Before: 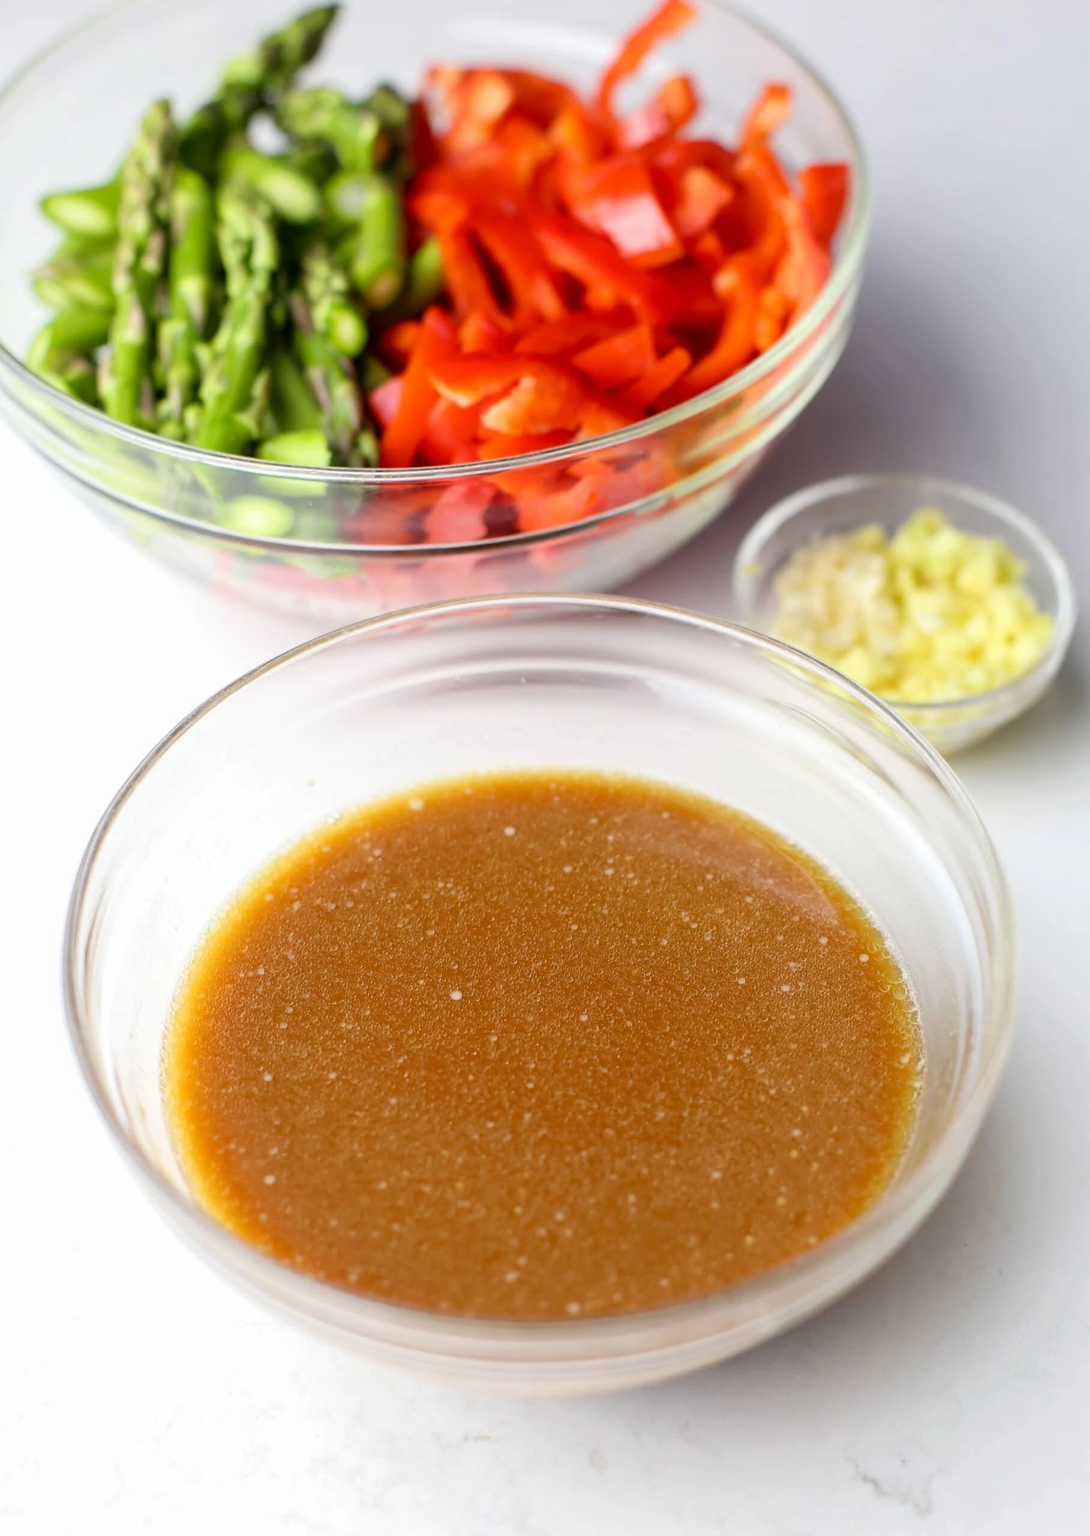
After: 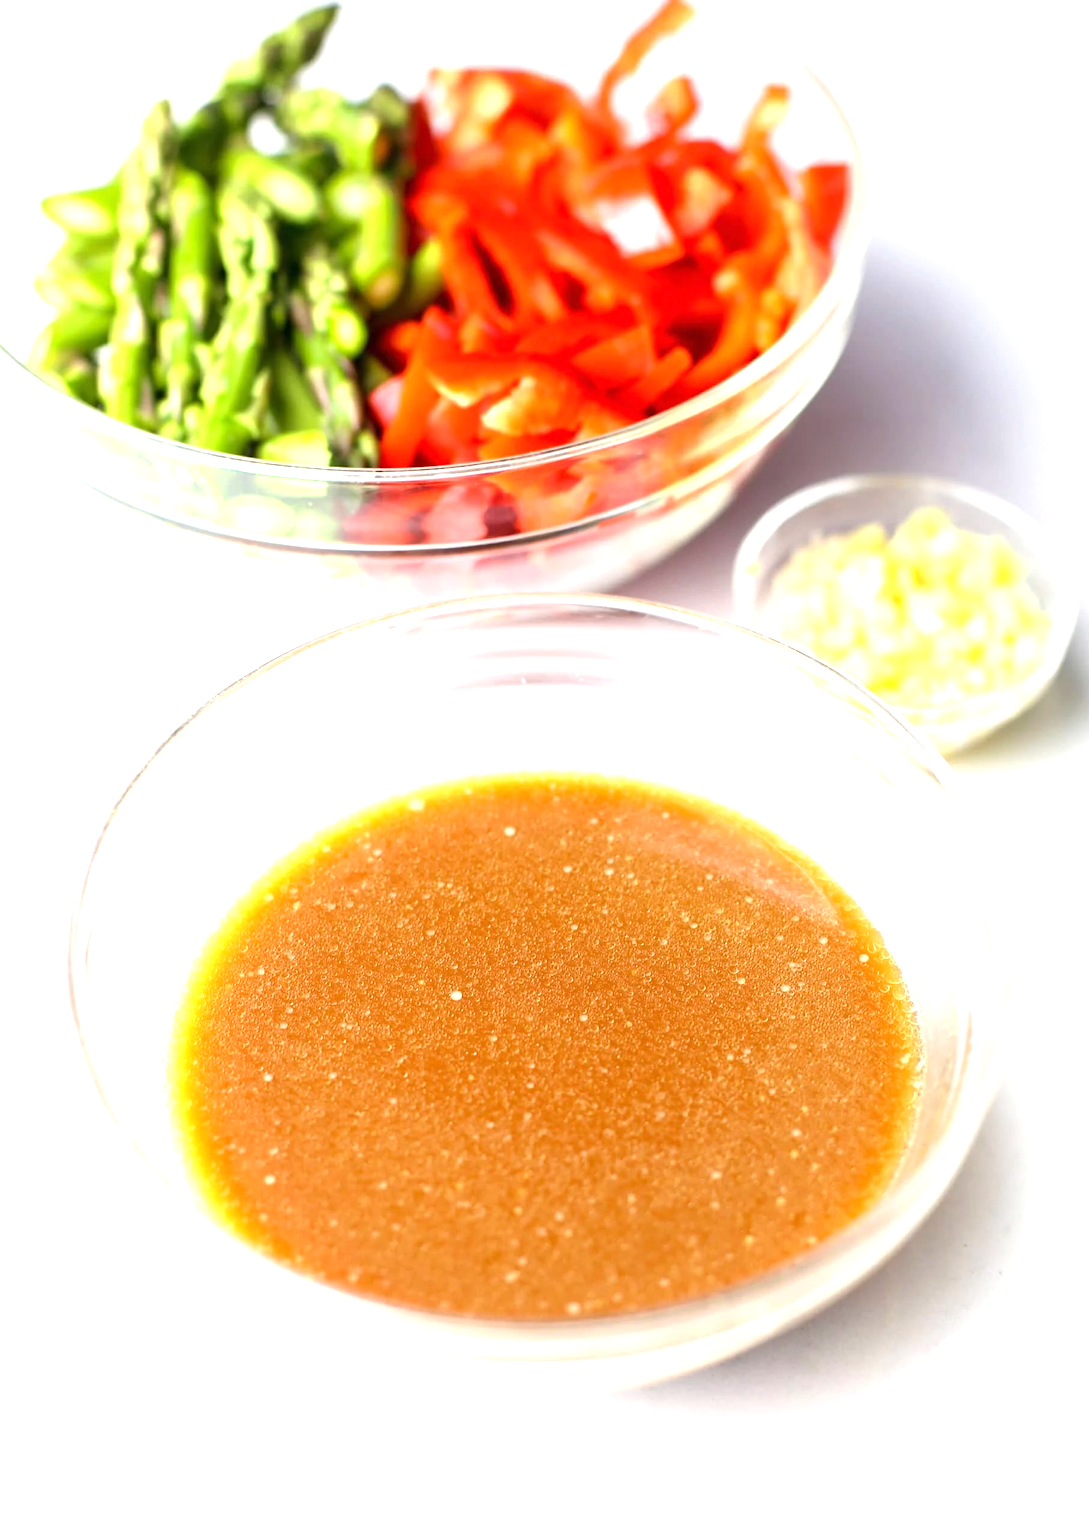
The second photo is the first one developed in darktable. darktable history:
exposure: exposure 1.165 EV, compensate highlight preservation false
